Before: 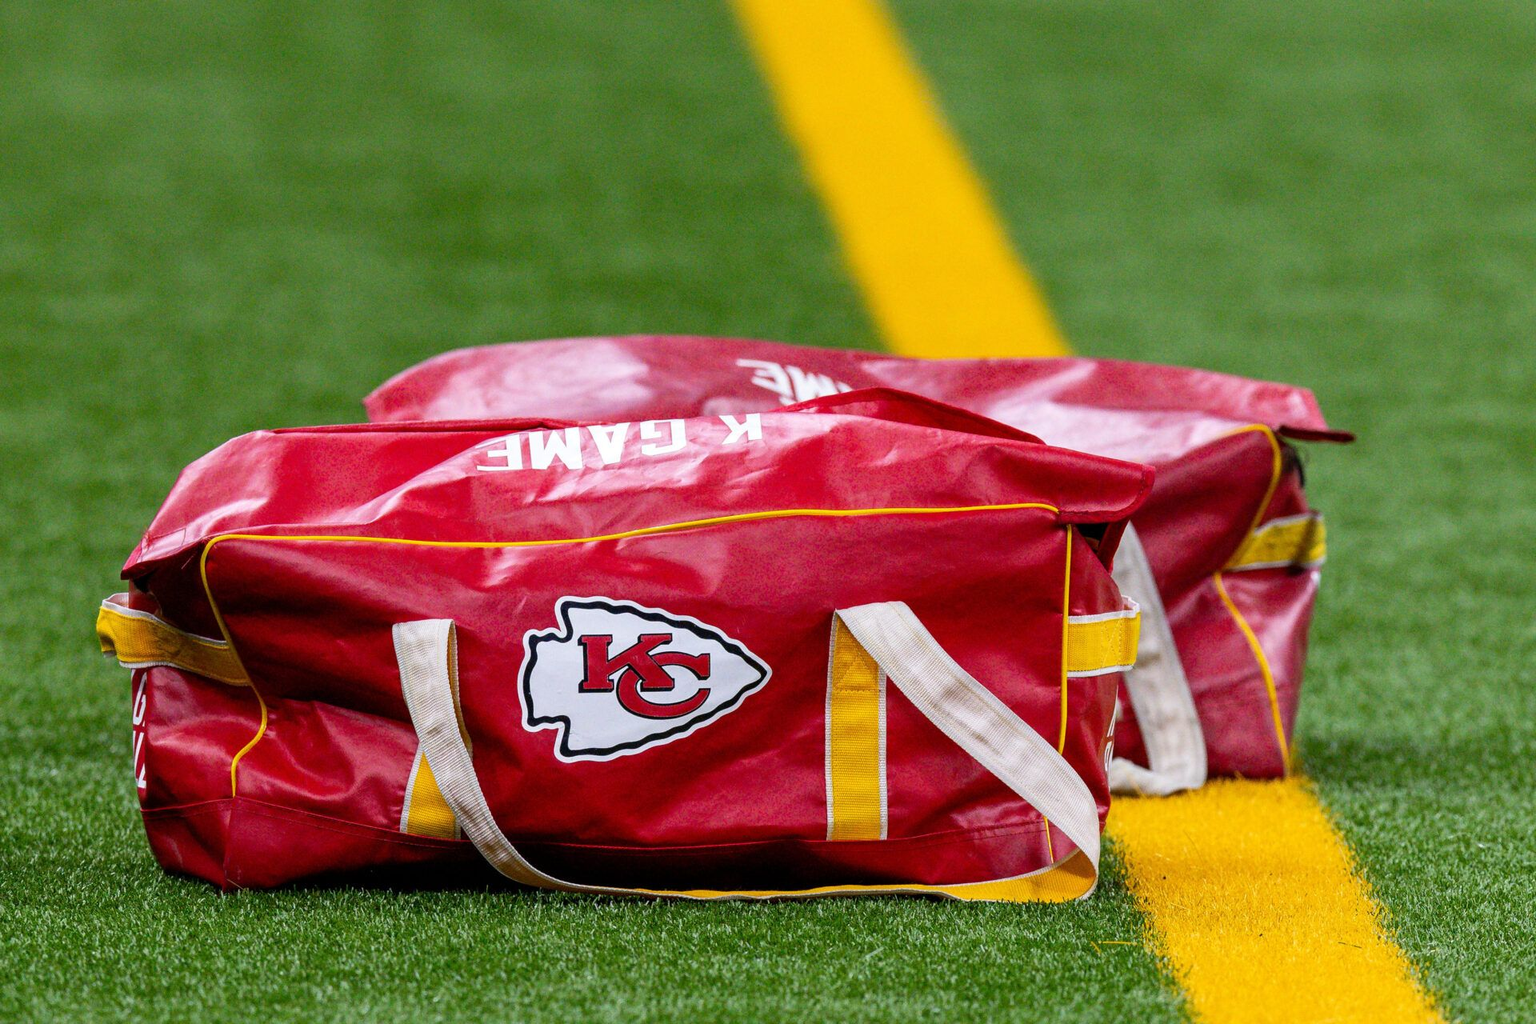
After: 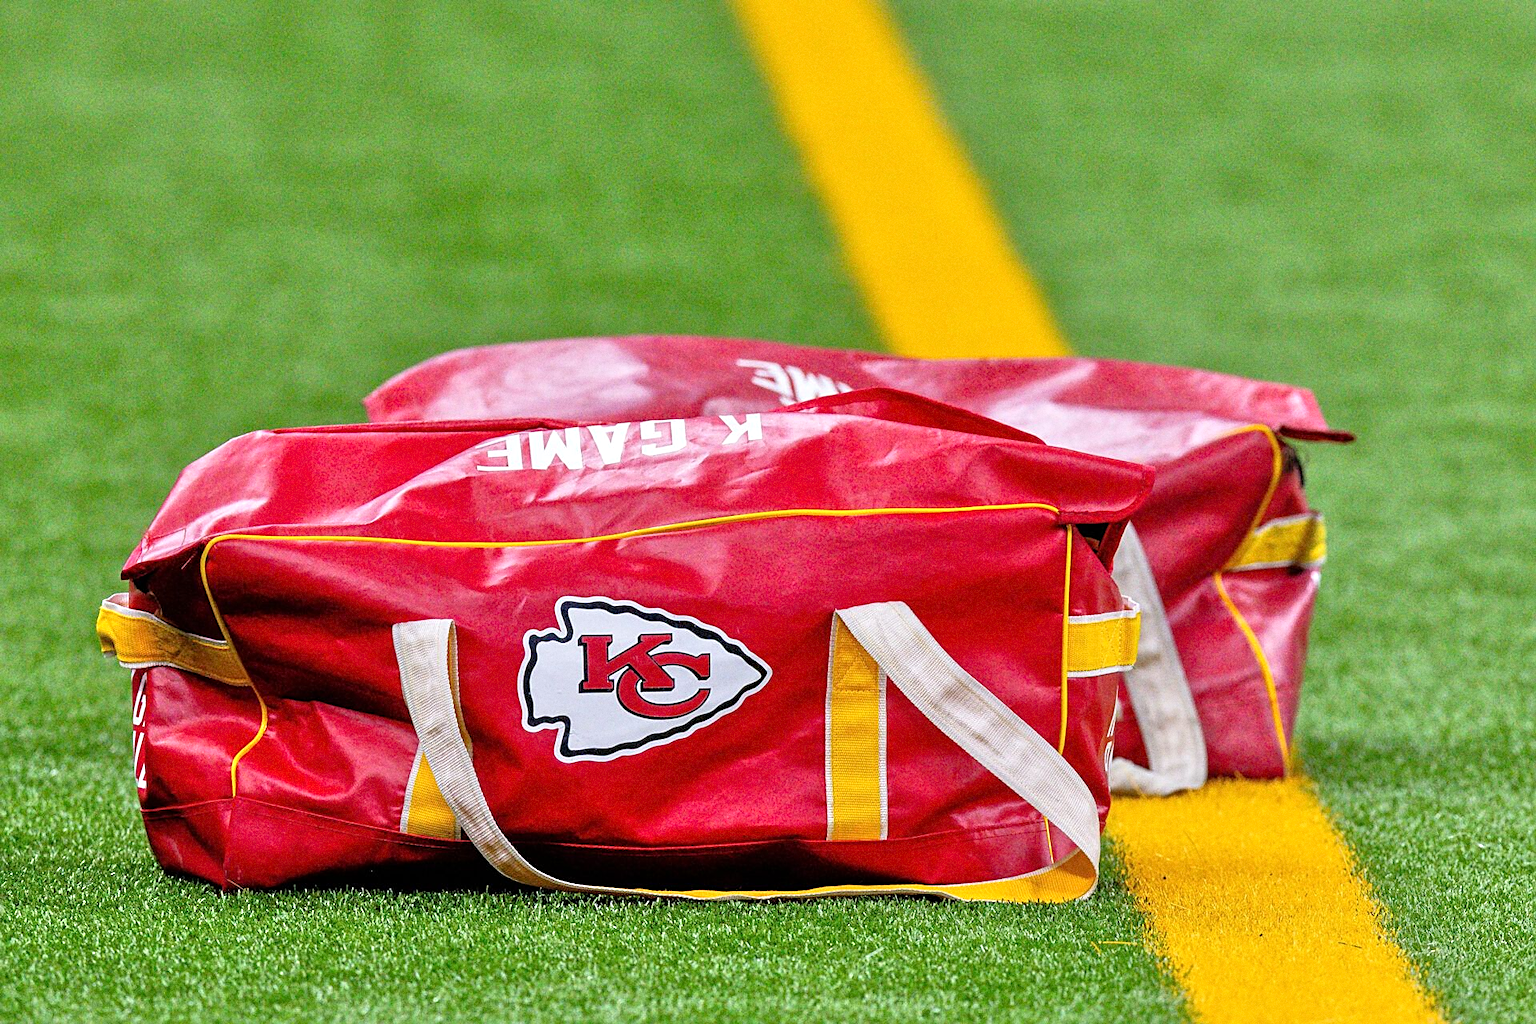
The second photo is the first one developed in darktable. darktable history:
grain: coarseness 0.09 ISO
tone equalizer: -7 EV 0.15 EV, -6 EV 0.6 EV, -5 EV 1.15 EV, -4 EV 1.33 EV, -3 EV 1.15 EV, -2 EV 0.6 EV, -1 EV 0.15 EV, mask exposure compensation -0.5 EV
sharpen: on, module defaults
